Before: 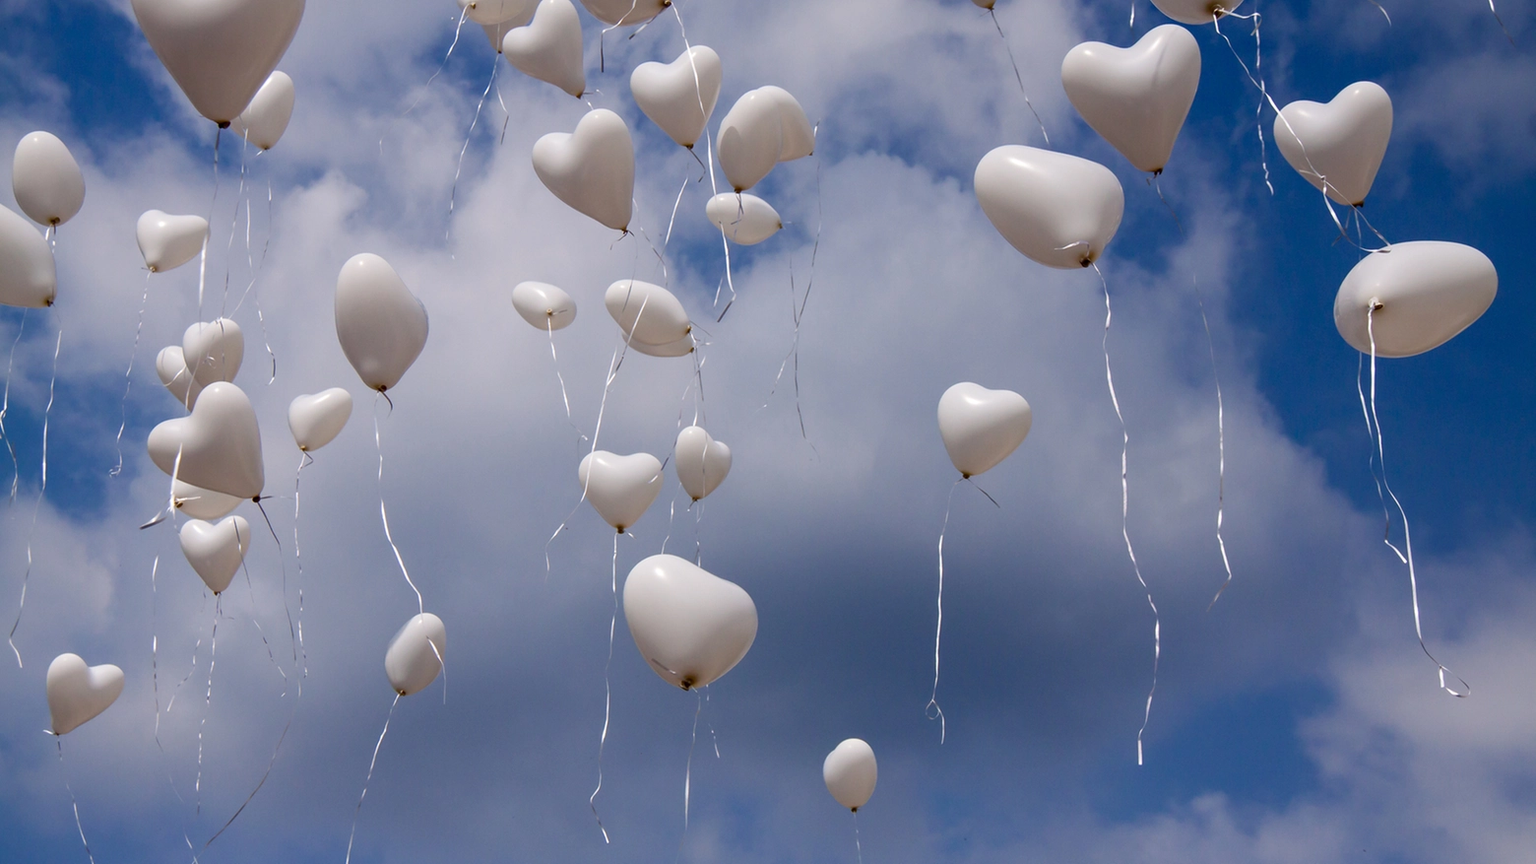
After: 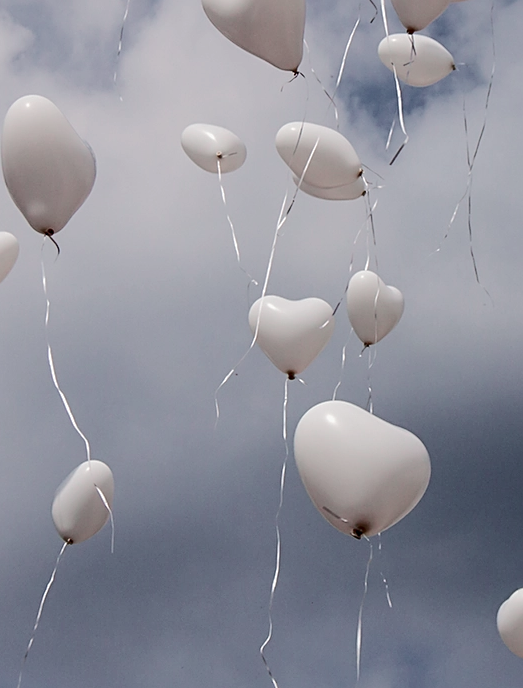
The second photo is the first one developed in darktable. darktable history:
crop and rotate: left 21.77%, top 18.528%, right 44.676%, bottom 2.997%
tone curve: curves: ch0 [(0, 0) (0.058, 0.022) (0.265, 0.208) (0.41, 0.417) (0.485, 0.524) (0.638, 0.673) (0.845, 0.828) (0.994, 0.964)]; ch1 [(0, 0) (0.136, 0.146) (0.317, 0.34) (0.382, 0.408) (0.469, 0.482) (0.498, 0.497) (0.557, 0.573) (0.644, 0.643) (0.725, 0.765) (1, 1)]; ch2 [(0, 0) (0.352, 0.403) (0.45, 0.469) (0.502, 0.504) (0.54, 0.524) (0.592, 0.566) (0.638, 0.599) (1, 1)], color space Lab, independent channels, preserve colors none
color balance: input saturation 80.07%
sharpen: on, module defaults
